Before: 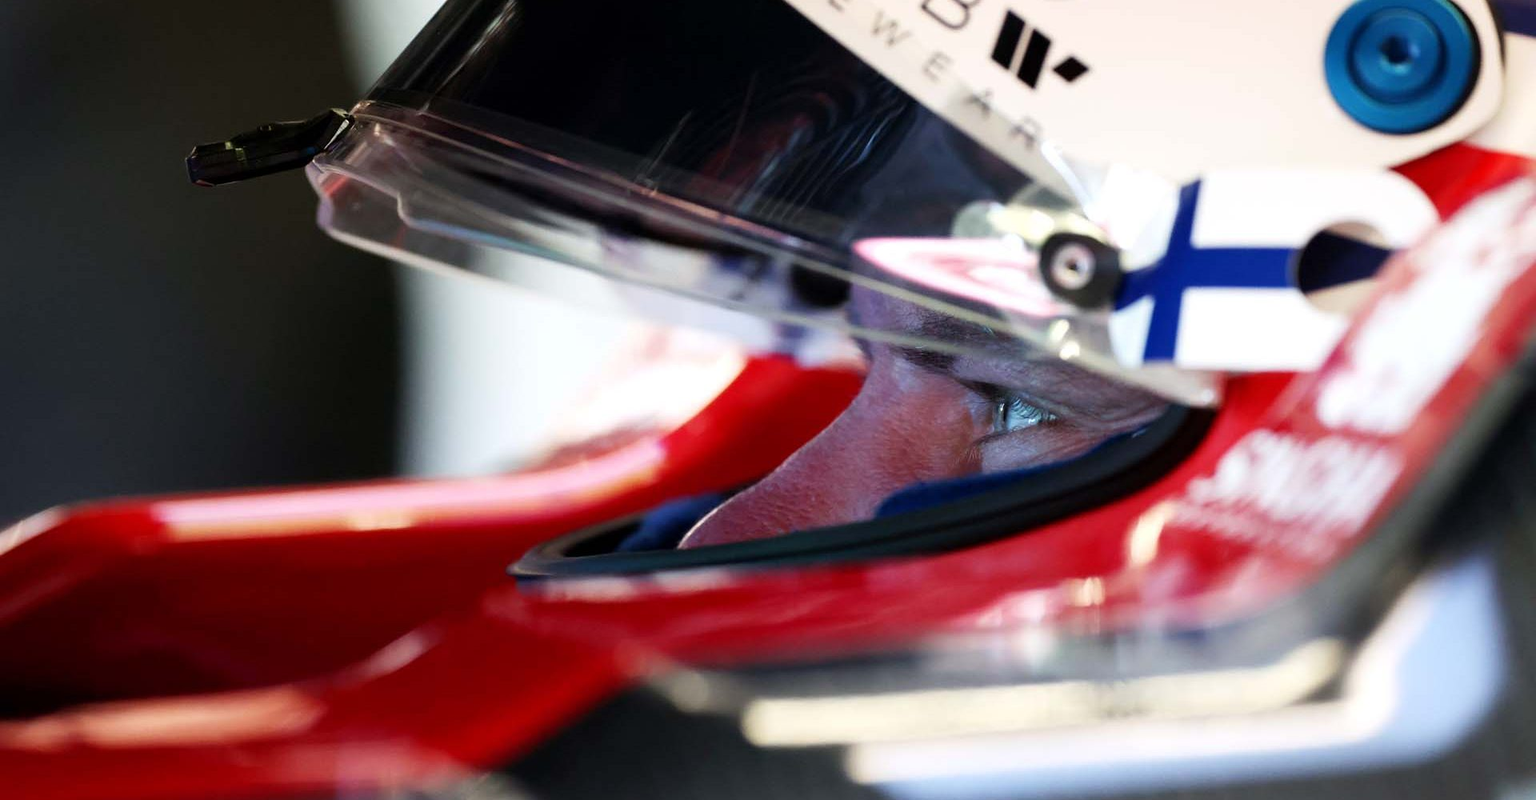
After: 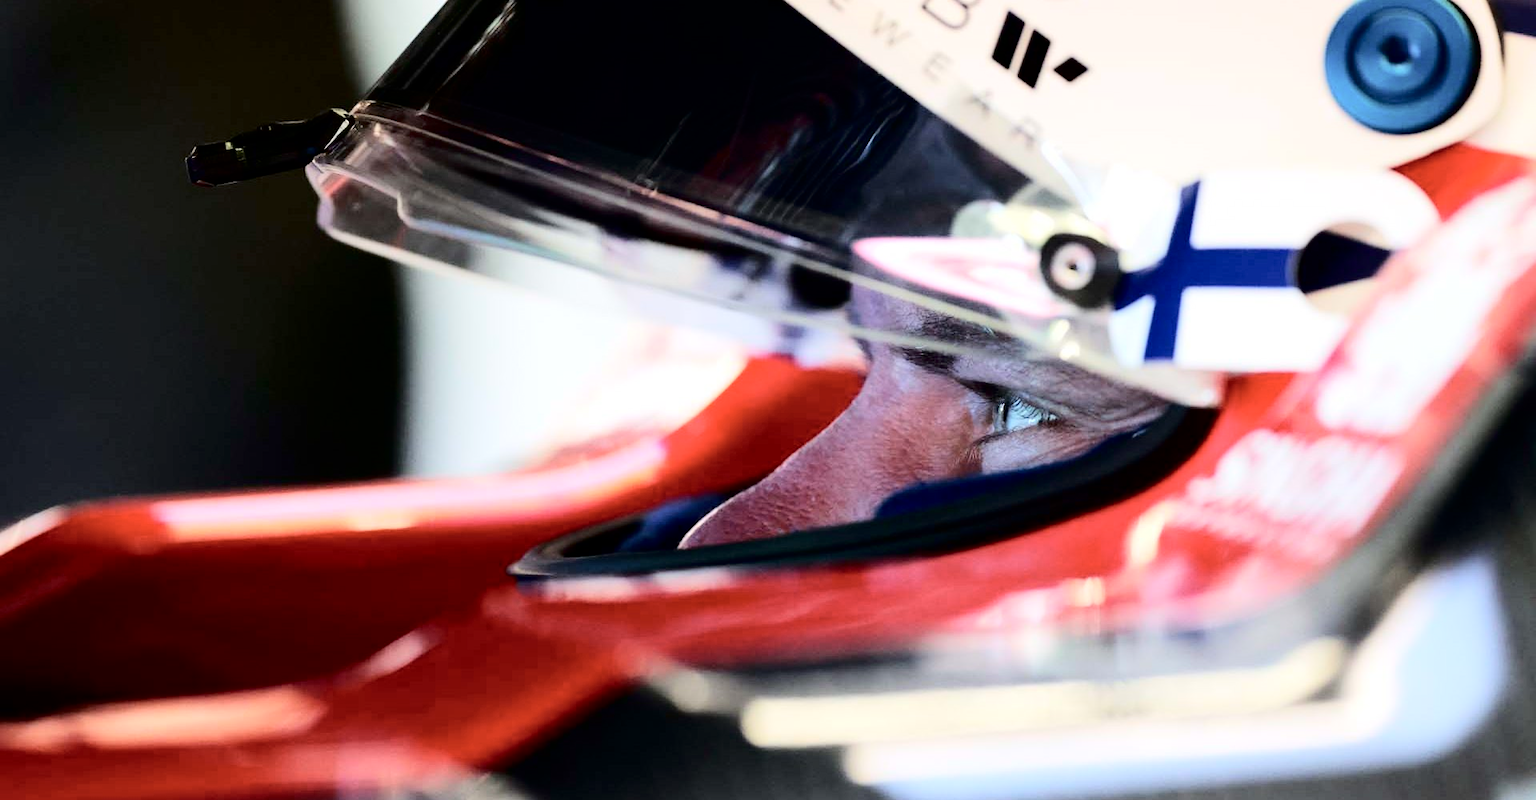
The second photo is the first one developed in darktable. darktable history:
tone curve: curves: ch0 [(0, 0) (0.004, 0) (0.133, 0.071) (0.341, 0.453) (0.839, 0.922) (1, 1)], color space Lab, independent channels, preserve colors none
